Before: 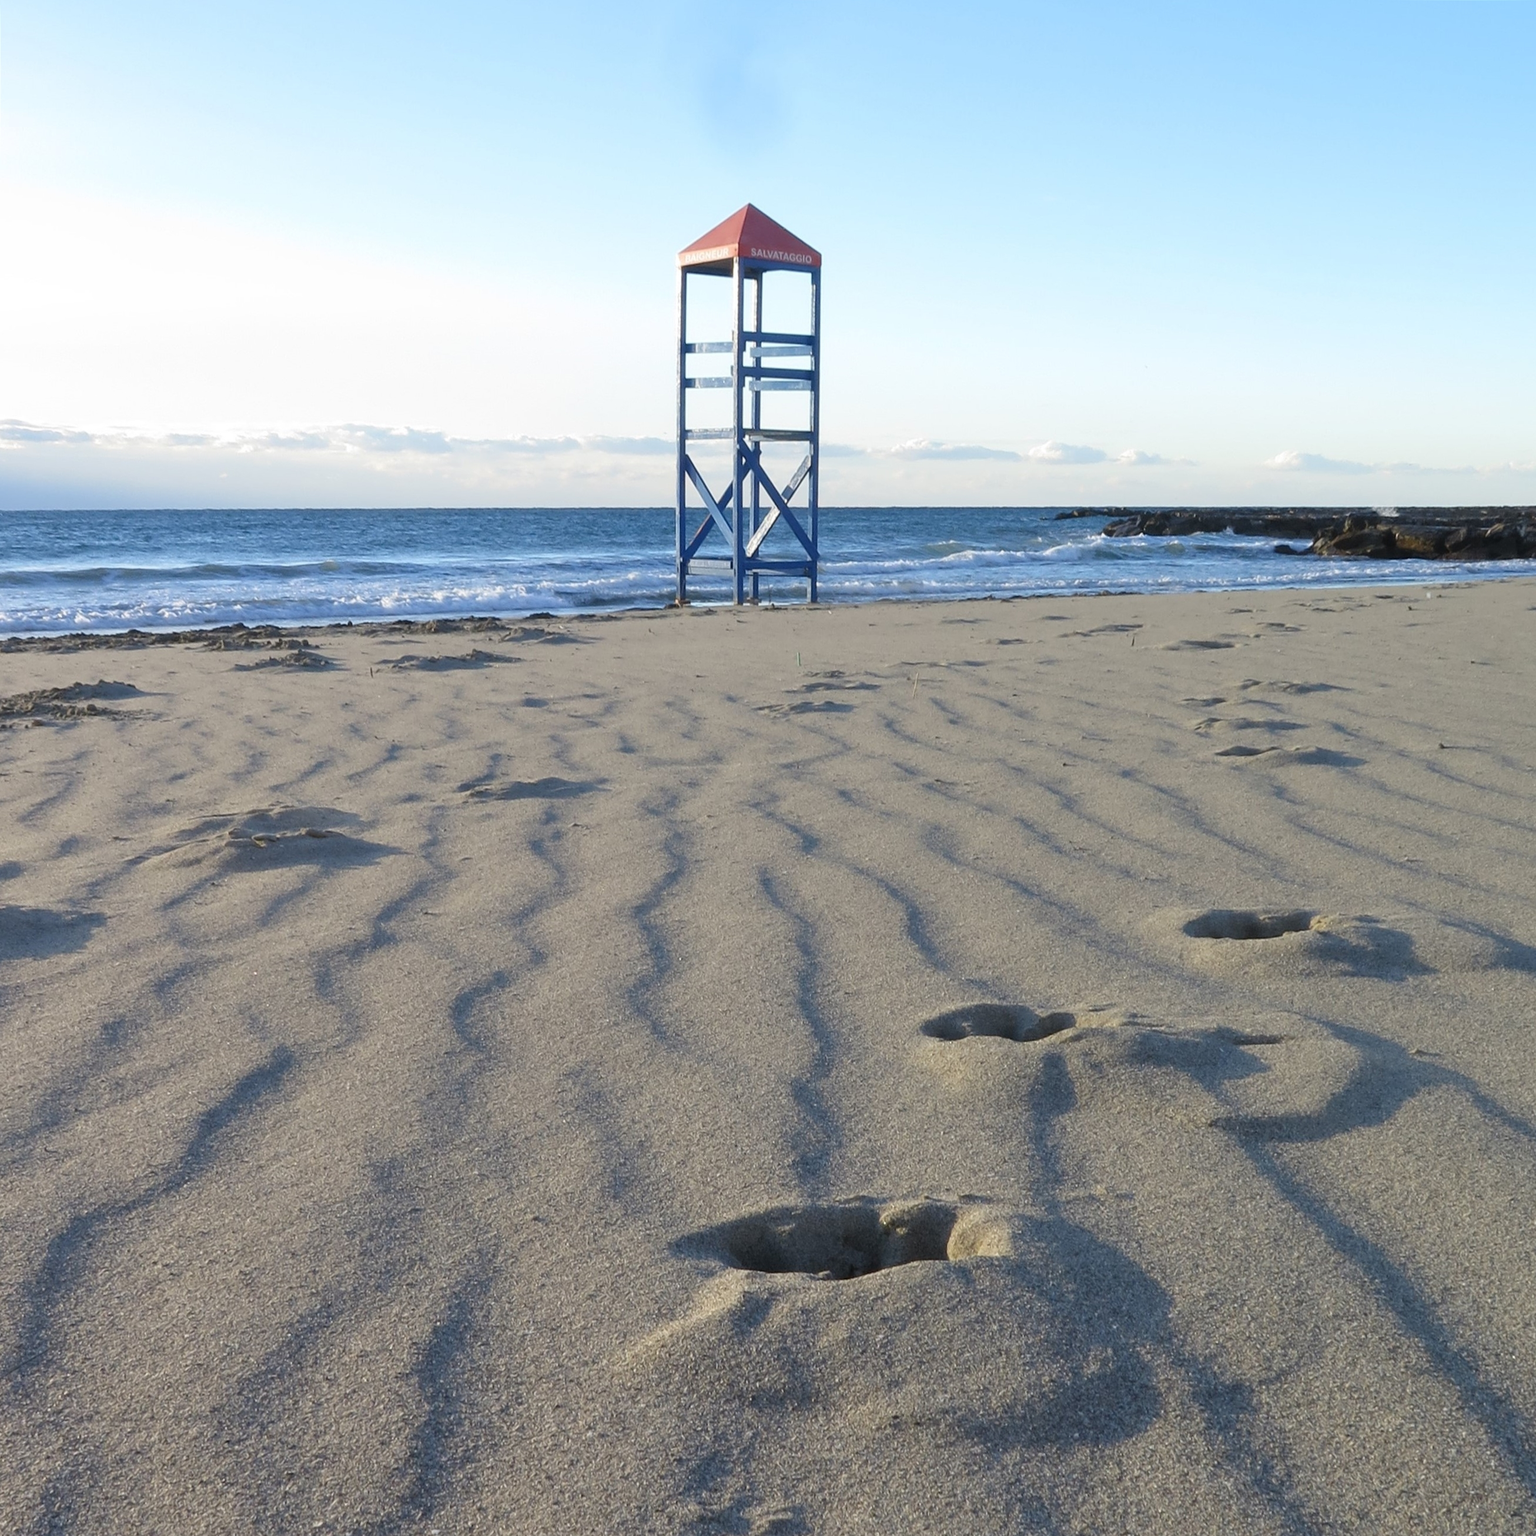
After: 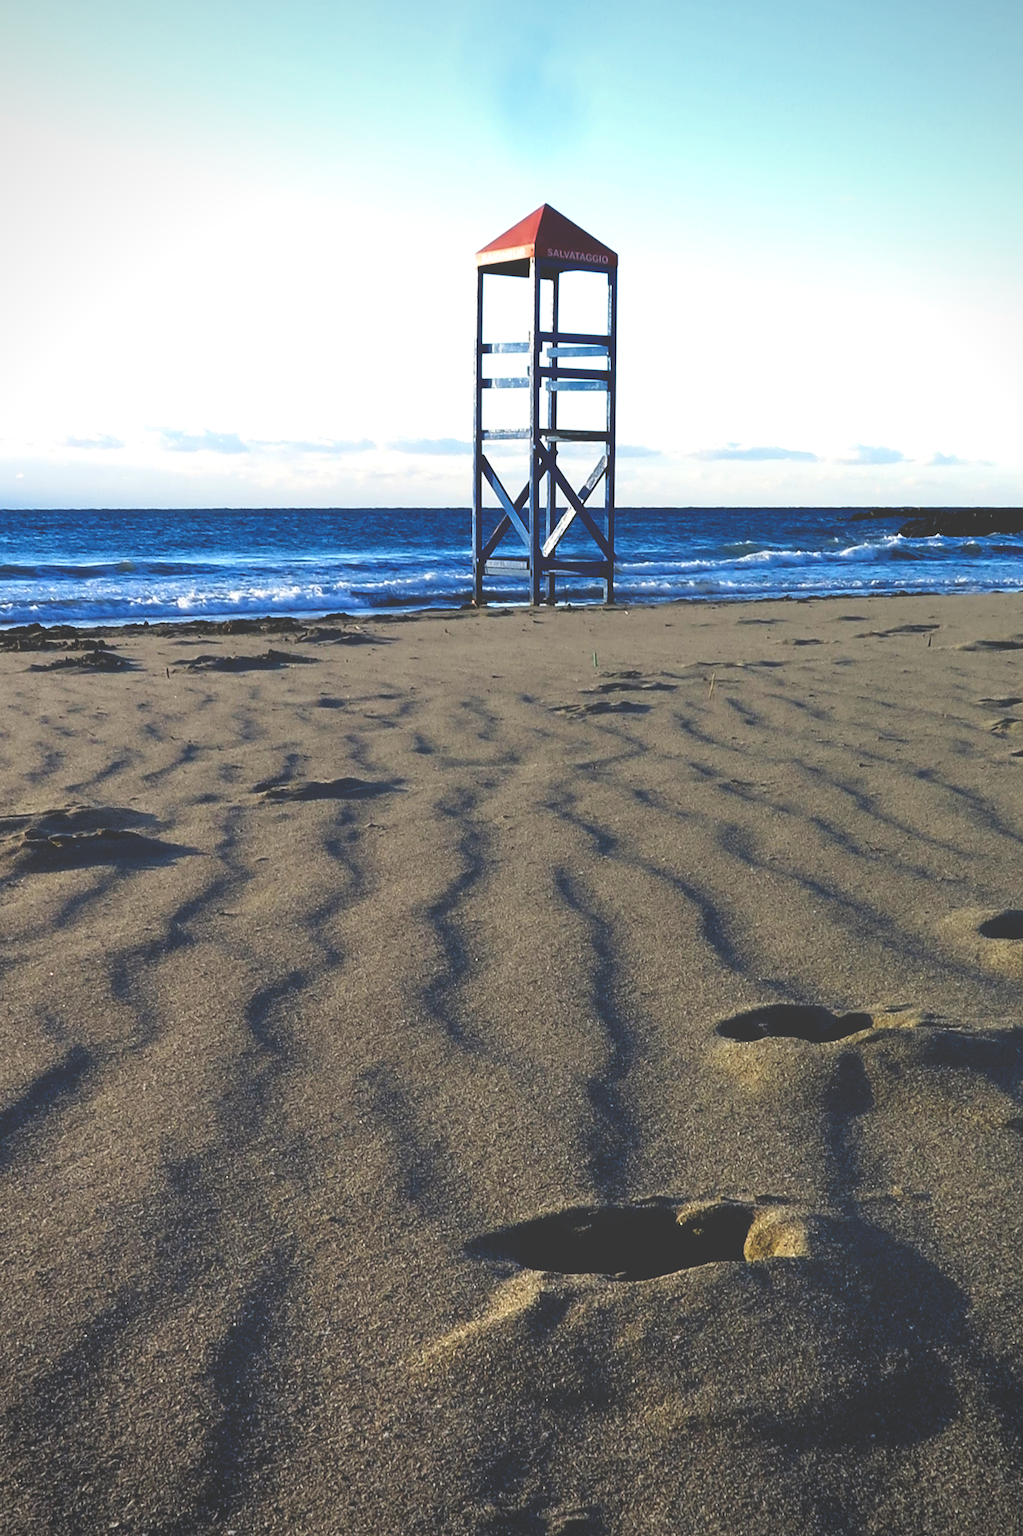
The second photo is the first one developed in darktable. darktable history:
base curve: curves: ch0 [(0, 0.036) (0.083, 0.04) (0.804, 1)], preserve colors none
vignetting: fall-off radius 60.92%
crop and rotate: left 13.342%, right 19.991%
